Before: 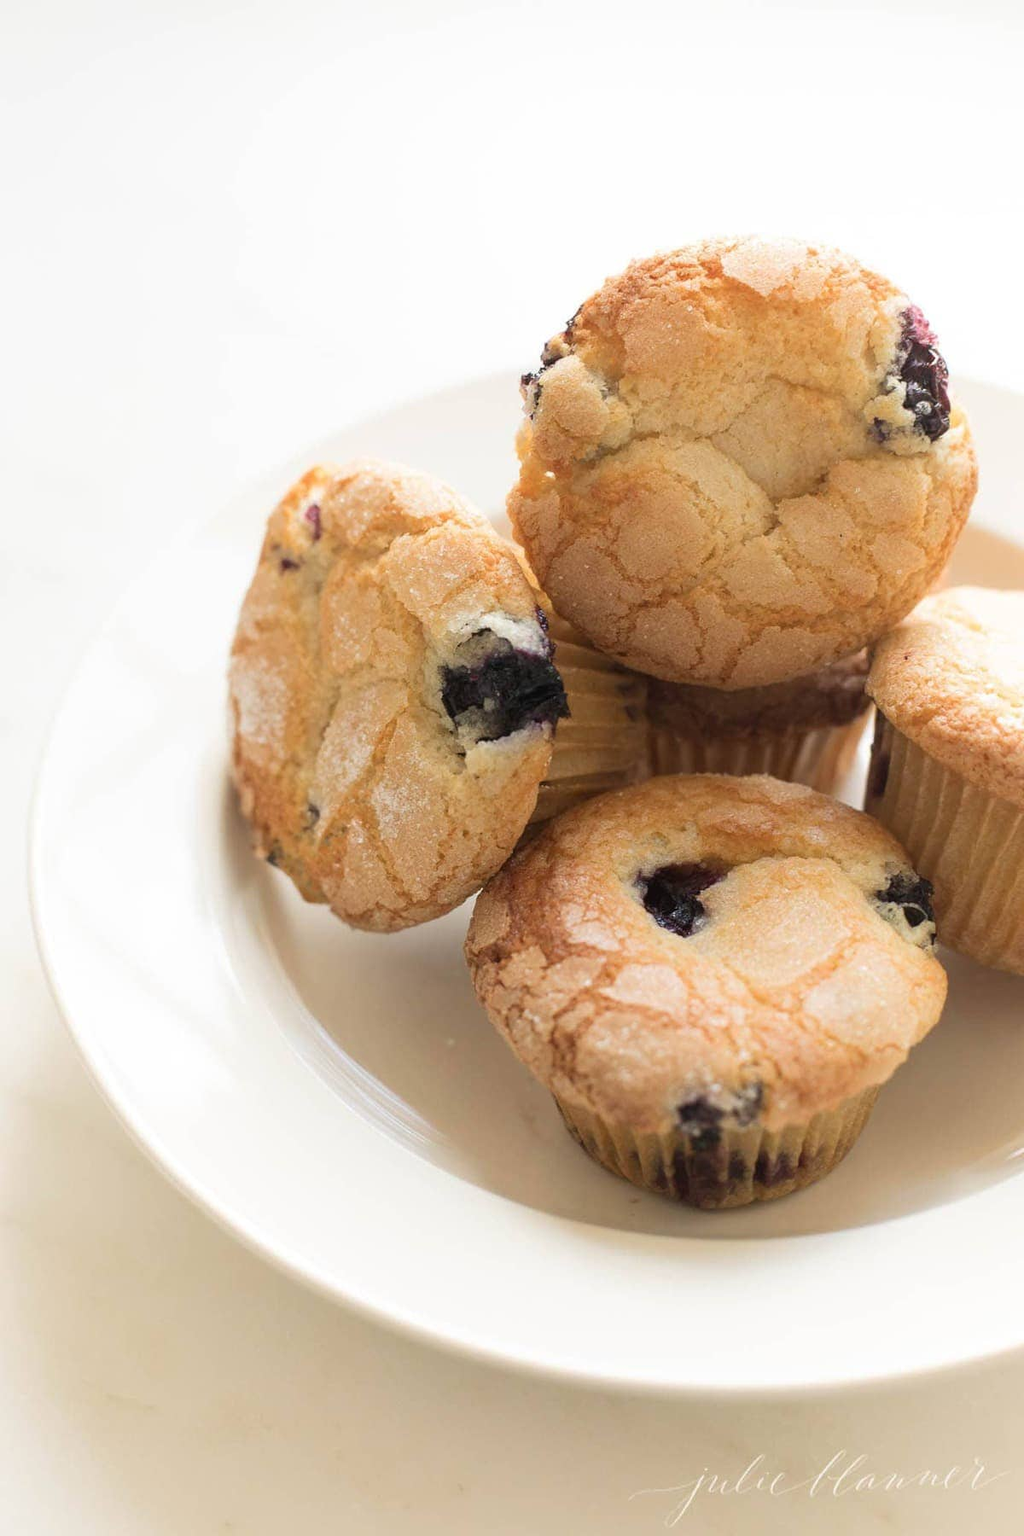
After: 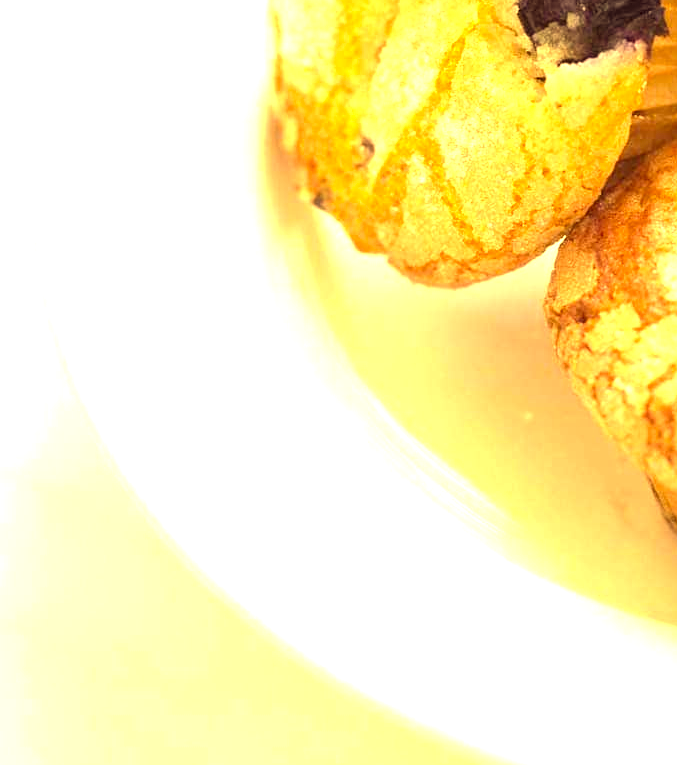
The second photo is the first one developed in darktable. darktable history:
color correction: highlights a* 10.14, highlights b* 38.49, shadows a* 14.34, shadows b* 3.38
crop: top 44.728%, right 43.568%, bottom 12.718%
exposure: black level correction 0, exposure 1.745 EV, compensate highlight preservation false
